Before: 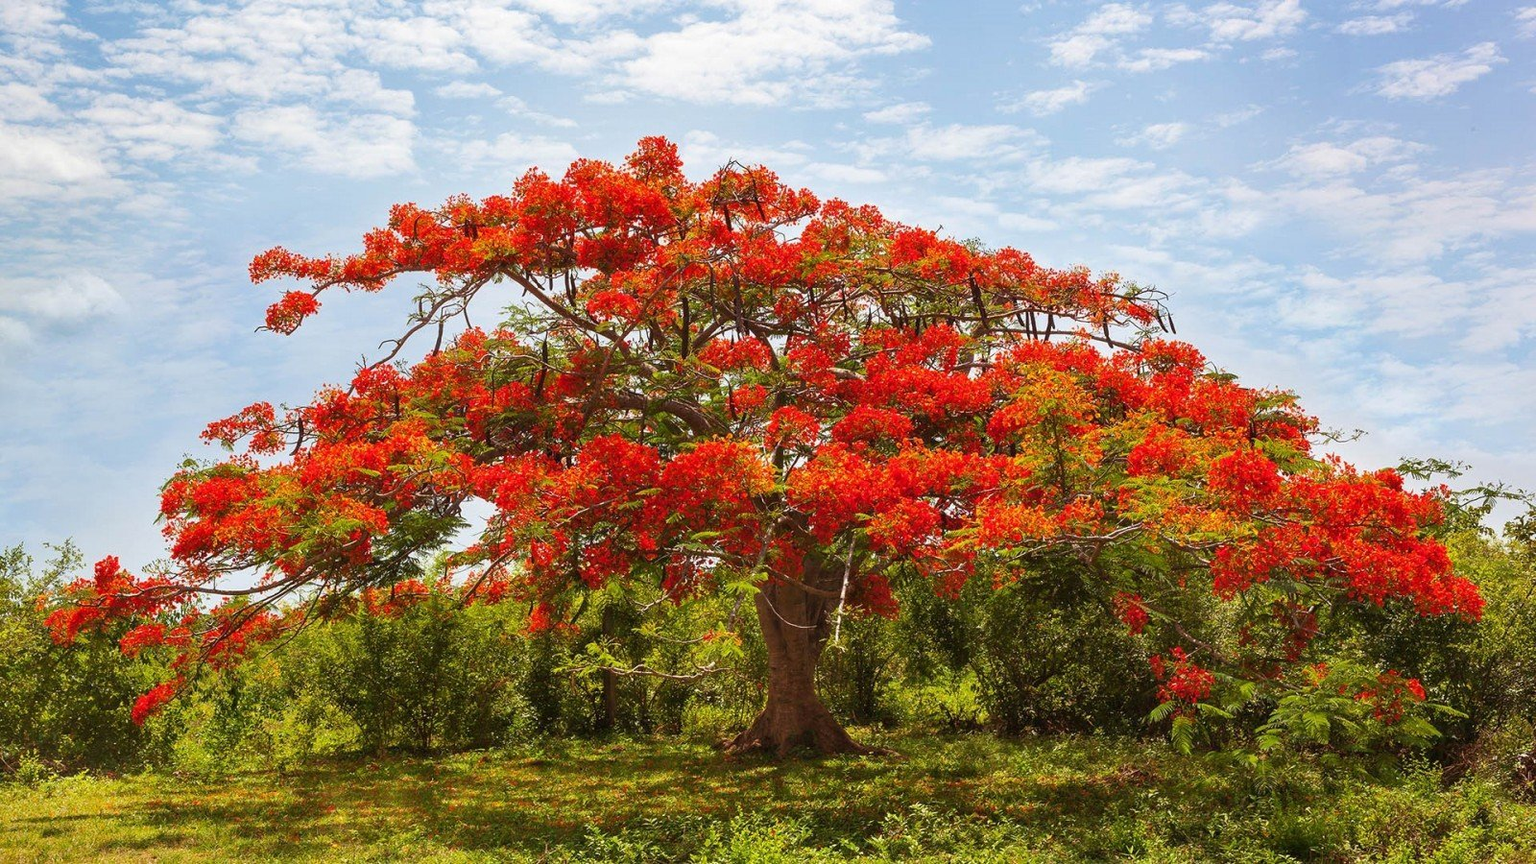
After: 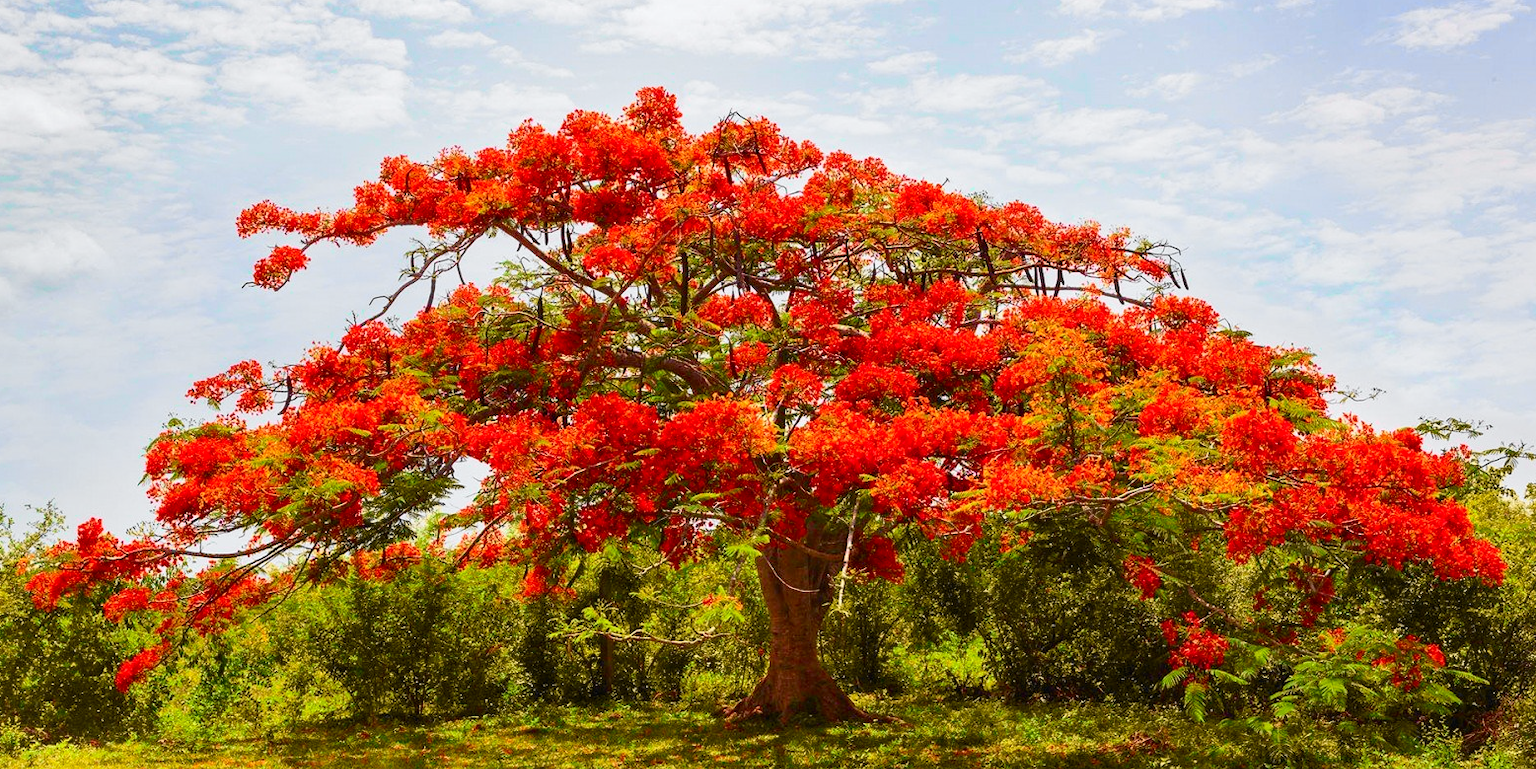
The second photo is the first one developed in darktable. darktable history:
crop: left 1.255%, top 6.096%, right 1.379%, bottom 7.187%
tone curve: curves: ch0 [(0, 0) (0.071, 0.047) (0.266, 0.26) (0.491, 0.552) (0.753, 0.818) (1, 0.983)]; ch1 [(0, 0) (0.346, 0.307) (0.408, 0.369) (0.463, 0.443) (0.482, 0.493) (0.502, 0.5) (0.517, 0.518) (0.546, 0.576) (0.588, 0.643) (0.651, 0.709) (1, 1)]; ch2 [(0, 0) (0.346, 0.34) (0.434, 0.46) (0.485, 0.494) (0.5, 0.494) (0.517, 0.503) (0.535, 0.545) (0.583, 0.634) (0.625, 0.686) (1, 1)], color space Lab, independent channels, preserve colors none
